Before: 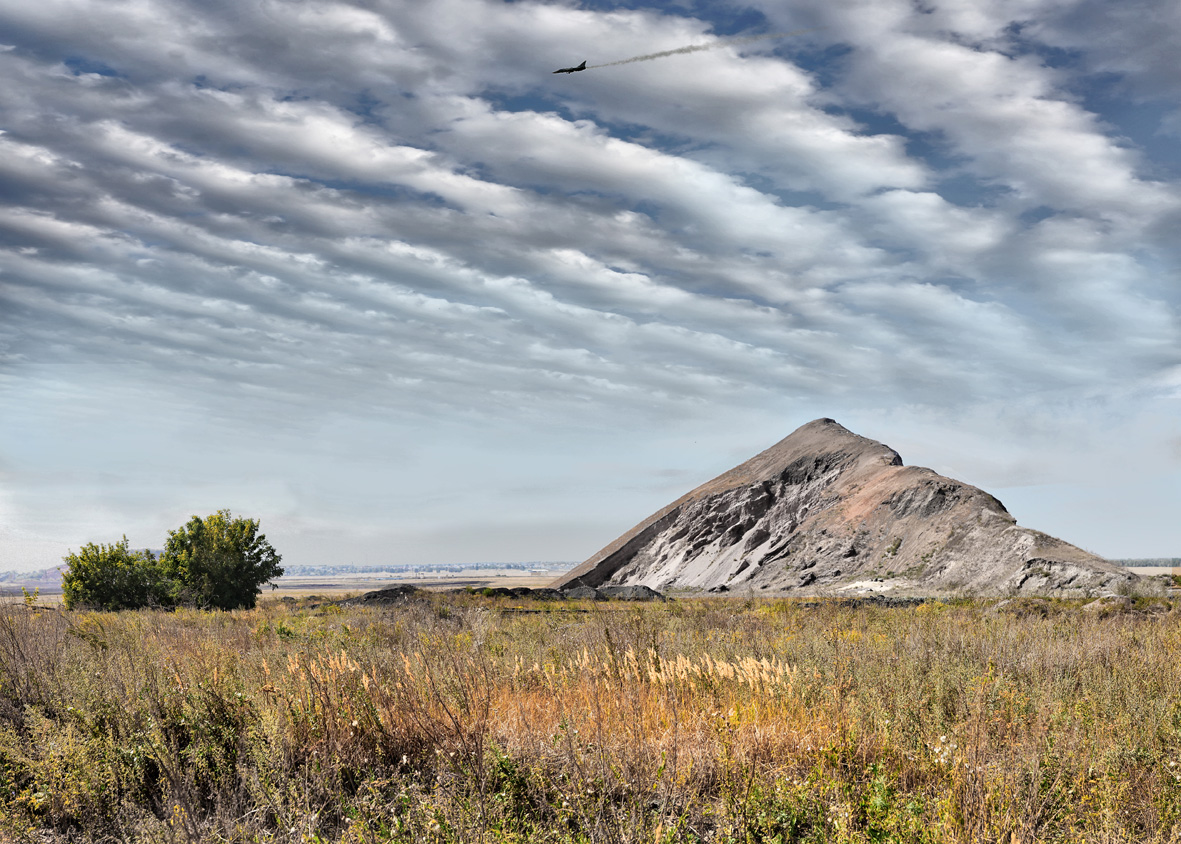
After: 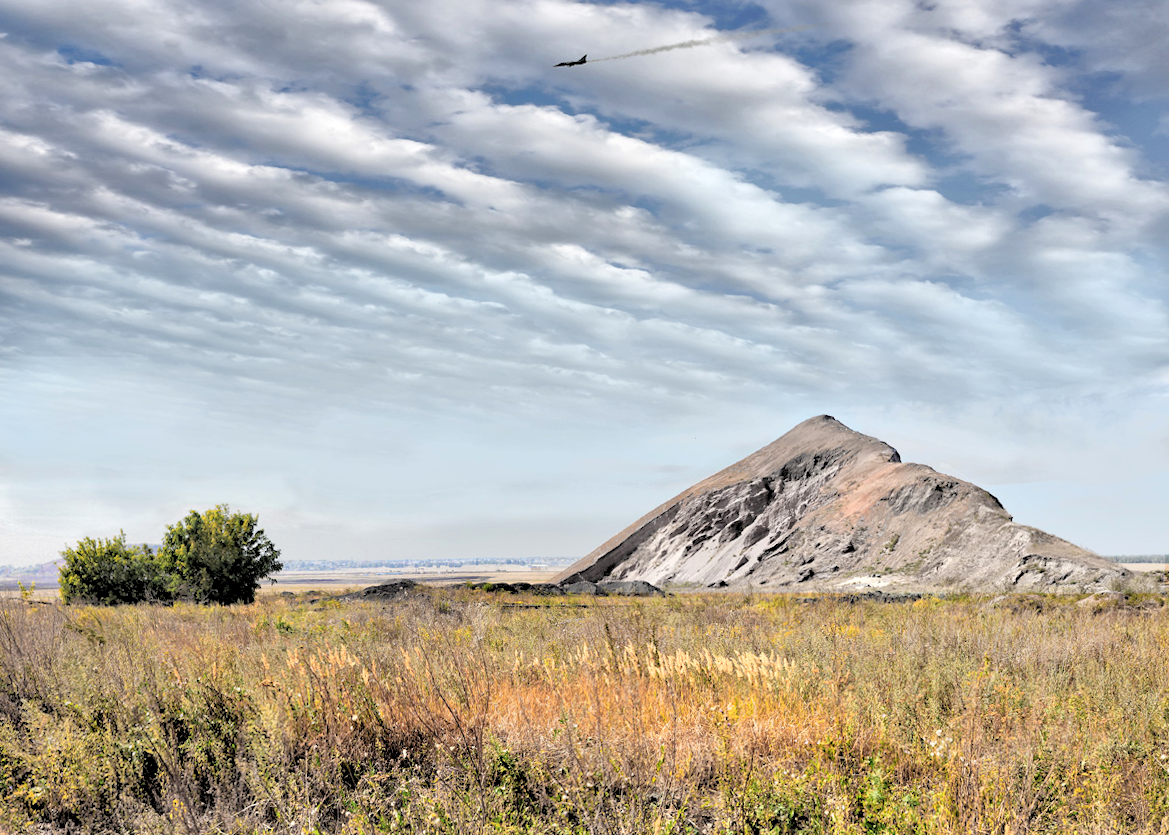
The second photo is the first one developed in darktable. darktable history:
rotate and perspective: rotation 0.174°, lens shift (vertical) 0.013, lens shift (horizontal) 0.019, shear 0.001, automatic cropping original format, crop left 0.007, crop right 0.991, crop top 0.016, crop bottom 0.997
rgb levels: preserve colors sum RGB, levels [[0.038, 0.433, 0.934], [0, 0.5, 1], [0, 0.5, 1]]
exposure: black level correction 0, exposure 0.5 EV, compensate highlight preservation false
